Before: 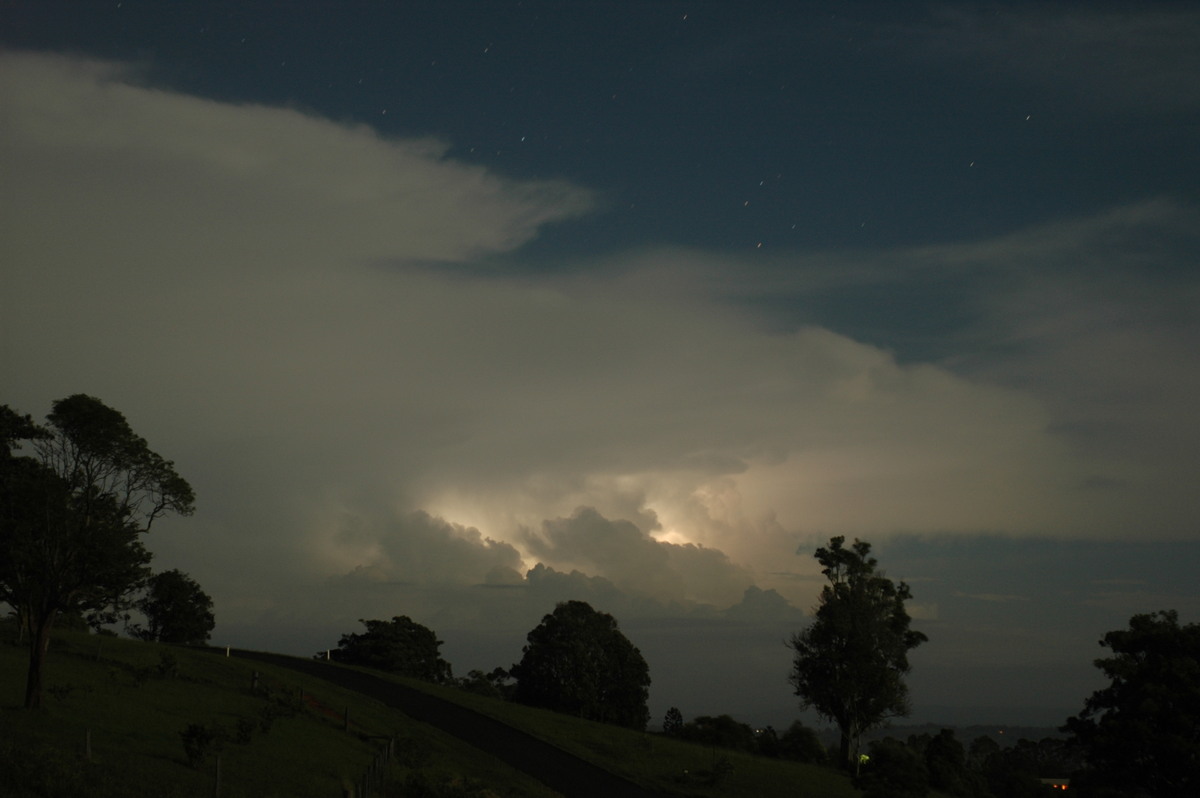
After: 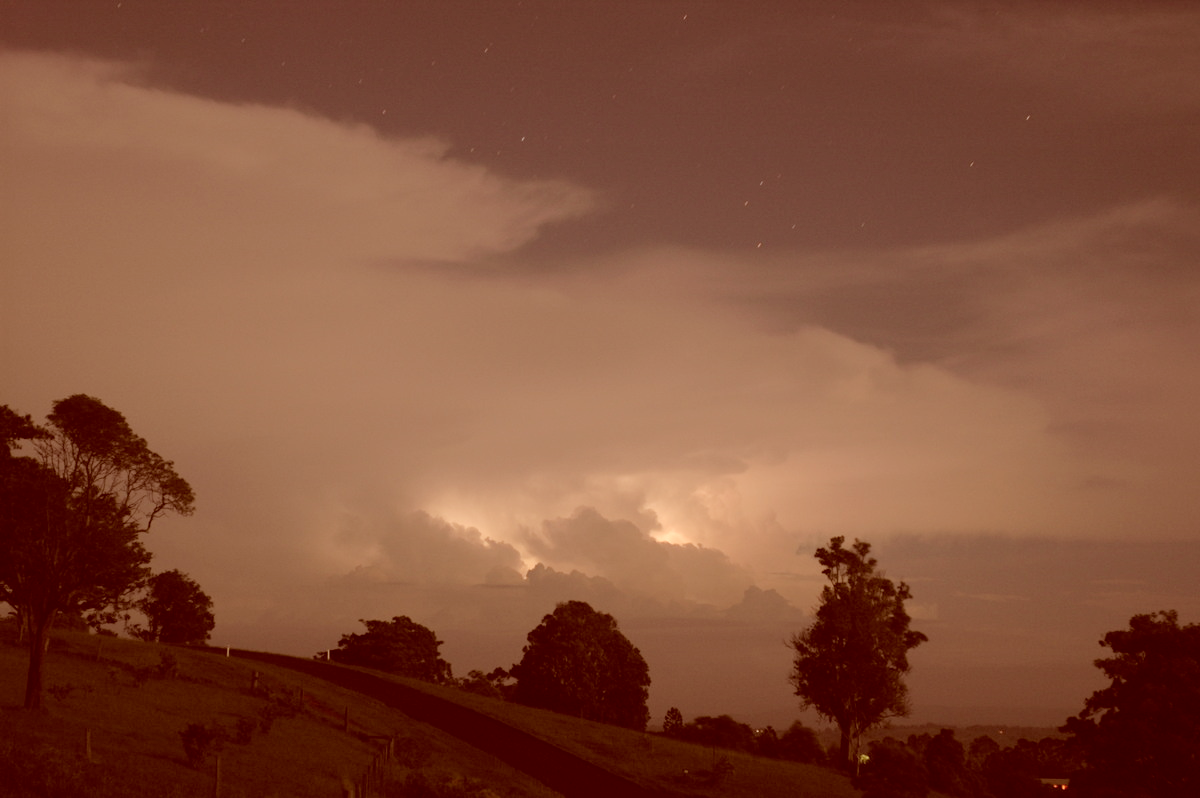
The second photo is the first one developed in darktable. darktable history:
color correction: highlights a* 9.03, highlights b* 8.71, shadows a* 40, shadows b* 40, saturation 0.8
contrast brightness saturation: brightness 0.28
